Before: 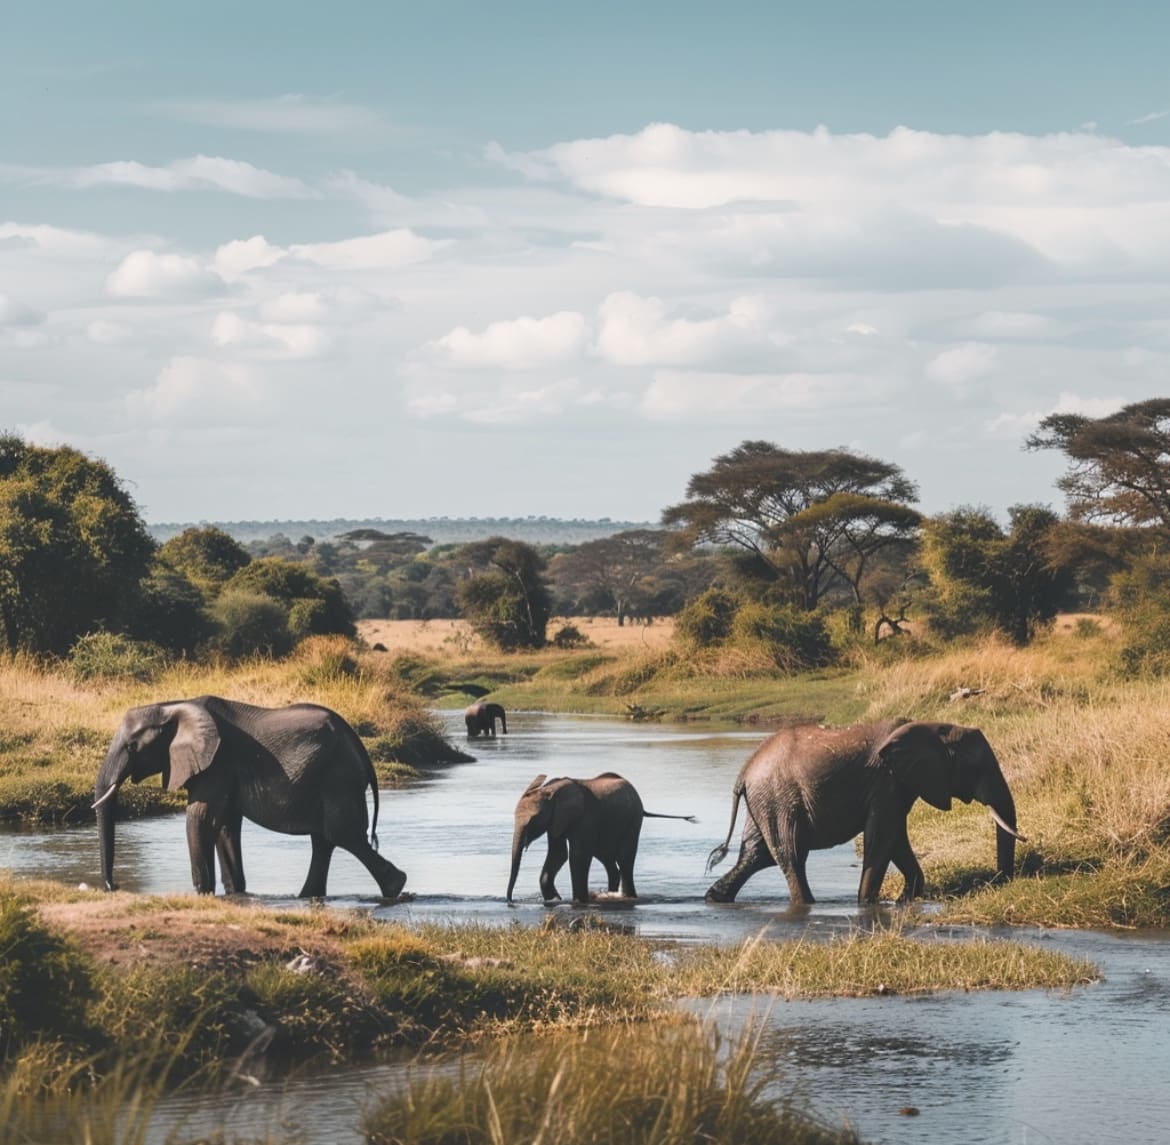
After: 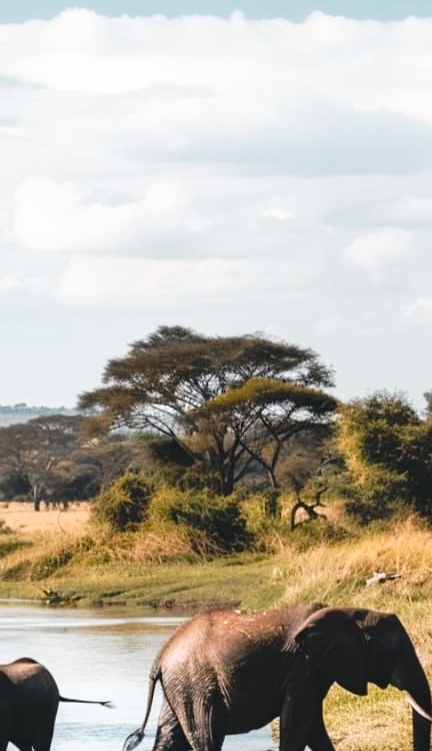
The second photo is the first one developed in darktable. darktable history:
crop and rotate: left 49.936%, top 10.094%, right 13.136%, bottom 24.256%
tone curve: curves: ch0 [(0, 0) (0.003, 0.033) (0.011, 0.033) (0.025, 0.036) (0.044, 0.039) (0.069, 0.04) (0.1, 0.043) (0.136, 0.052) (0.177, 0.085) (0.224, 0.14) (0.277, 0.225) (0.335, 0.333) (0.399, 0.419) (0.468, 0.51) (0.543, 0.603) (0.623, 0.713) (0.709, 0.808) (0.801, 0.901) (0.898, 0.98) (1, 1)], preserve colors none
